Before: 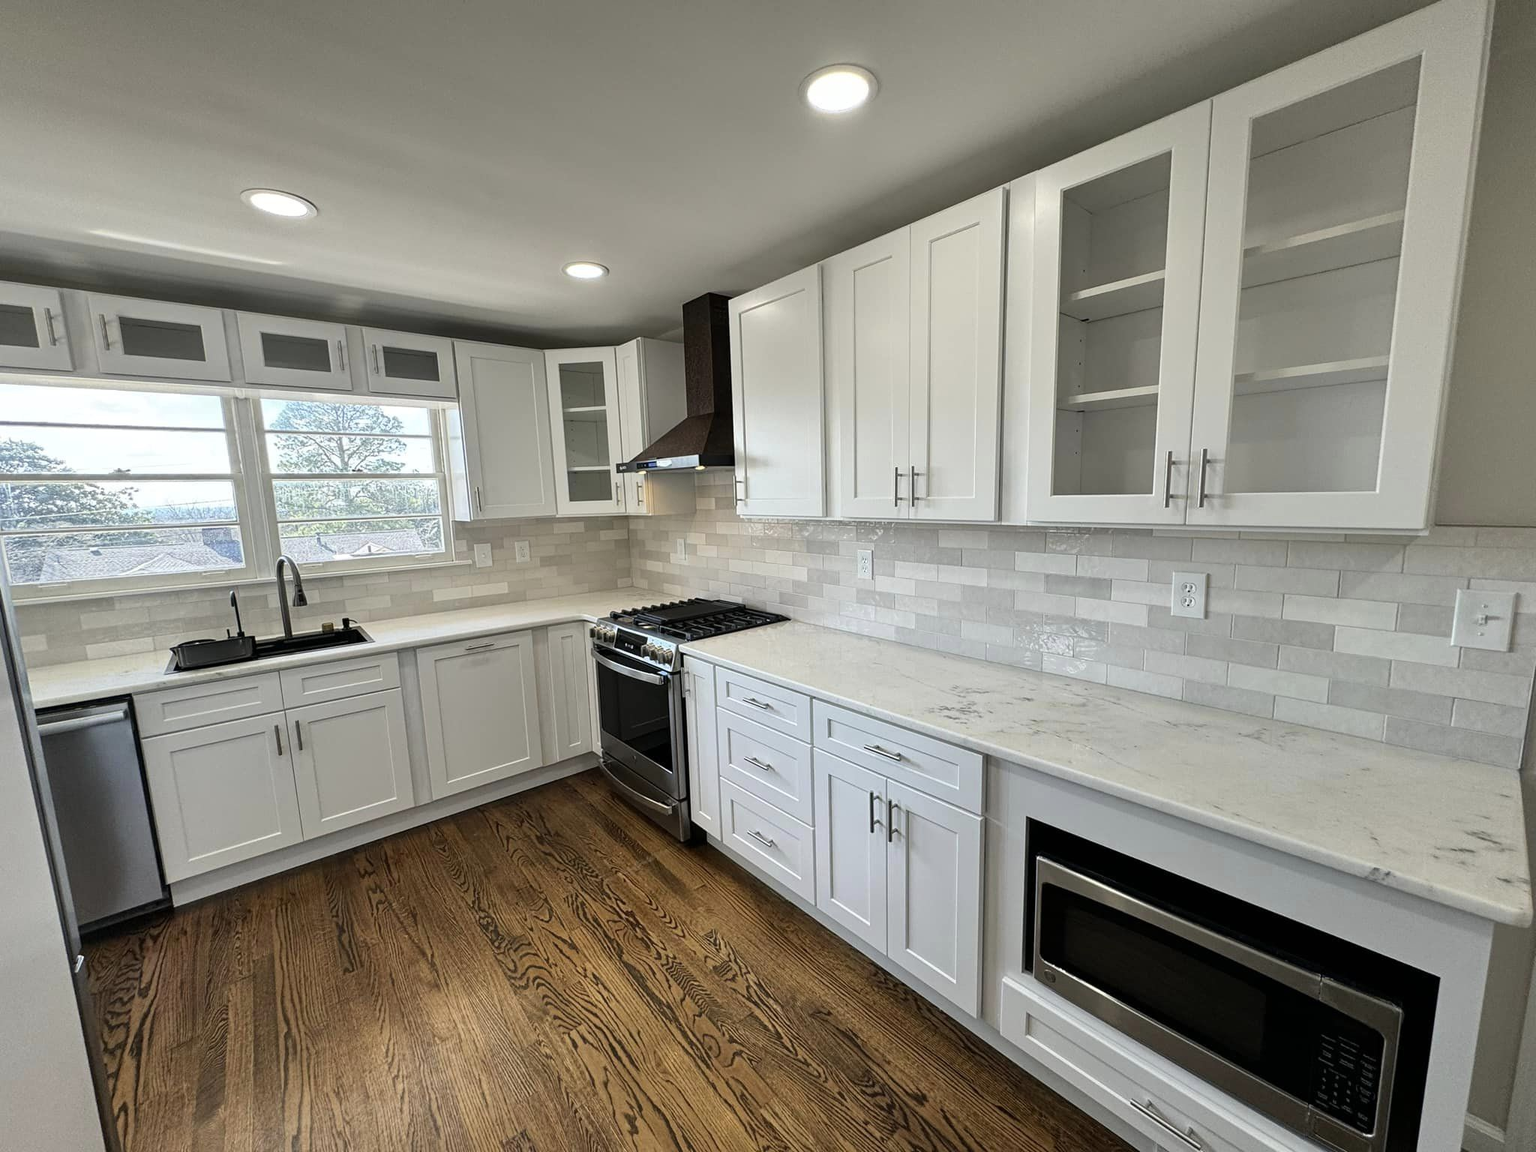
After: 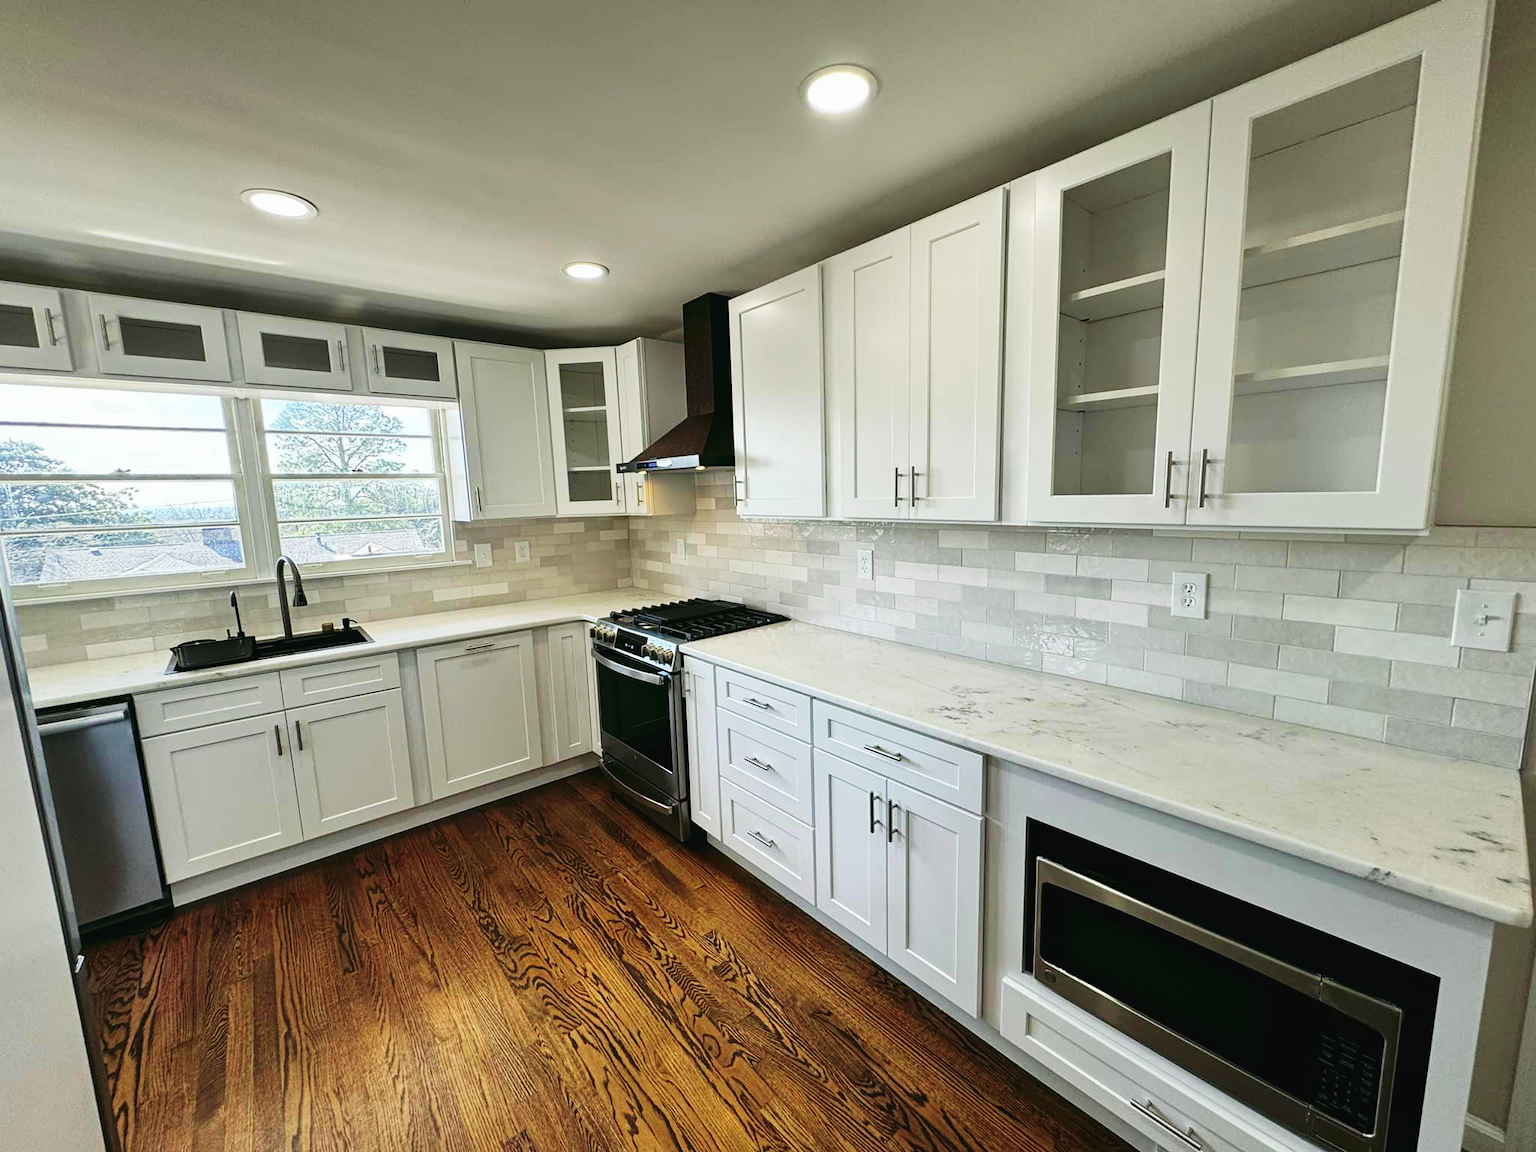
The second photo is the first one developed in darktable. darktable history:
tone curve: curves: ch0 [(0, 0) (0.003, 0.025) (0.011, 0.025) (0.025, 0.025) (0.044, 0.026) (0.069, 0.033) (0.1, 0.053) (0.136, 0.078) (0.177, 0.108) (0.224, 0.153) (0.277, 0.213) (0.335, 0.286) (0.399, 0.372) (0.468, 0.467) (0.543, 0.565) (0.623, 0.675) (0.709, 0.775) (0.801, 0.863) (0.898, 0.936) (1, 1)], preserve colors none
color look up table: target L [93.11, 92.42, 89.63, 85.12, 84.13, 77.59, 72.28, 70.69, 69.29, 55.62, 46.47, 47.23, 27.68, 200.09, 89.66, 90.83, 83.61, 75.1, 65.86, 66.34, 58.96, 59, 52.21, 54.6, 51.41, 38.23, 30.31, 35.36, 15.55, 3.71, 88.64, 76.15, 57.46, 57.88, 48.82, 48.66, 49.49, 52.04, 46.12, 36.32, 37.37, 22, 21.25, 22.72, 69.62, 68.22, 64.6, 53.32, 42.24], target a [-20.29, -37.56, -45.8, -70.01, -81.04, -69.62, -40.42, -54.58, -27.62, -18.66, -26.82, -36.03, -20.44, 0, -6.32, -21, 5.913, 27.92, 30.08, 2.202, 52.66, 47.52, 64.64, 32.42, 60.02, 0.378, 7.614, 44.47, 28.49, -11.21, 5.149, 41.41, 65.91, 77.04, 14.66, 35.95, 28.71, 63.71, 58.41, 46.09, 52.25, 16.79, 35.32, 38.25, -28.96, -3.921, -7.417, -8.78, -4.269], target b [28.41, 83.59, 1.888, 23.79, 71.64, 64.06, 50.83, 39.17, 56.37, 29.3, 4.263, 36, 26.43, 0, 50.85, 82.25, 3.267, 9.384, 44.69, 50.9, 14.88, 52.63, 53.5, 49.41, 42.34, 35.22, 14.68, 19.51, 17.11, 5.722, -14.03, -33.59, -19.62, -55.85, -73.66, -44.61, -1.046, 3.06, -19.97, -94.04, -55.75, -35.27, -11.83, -58.49, -30.78, -11.56, -49.69, -38.62, -13.34], num patches 49
